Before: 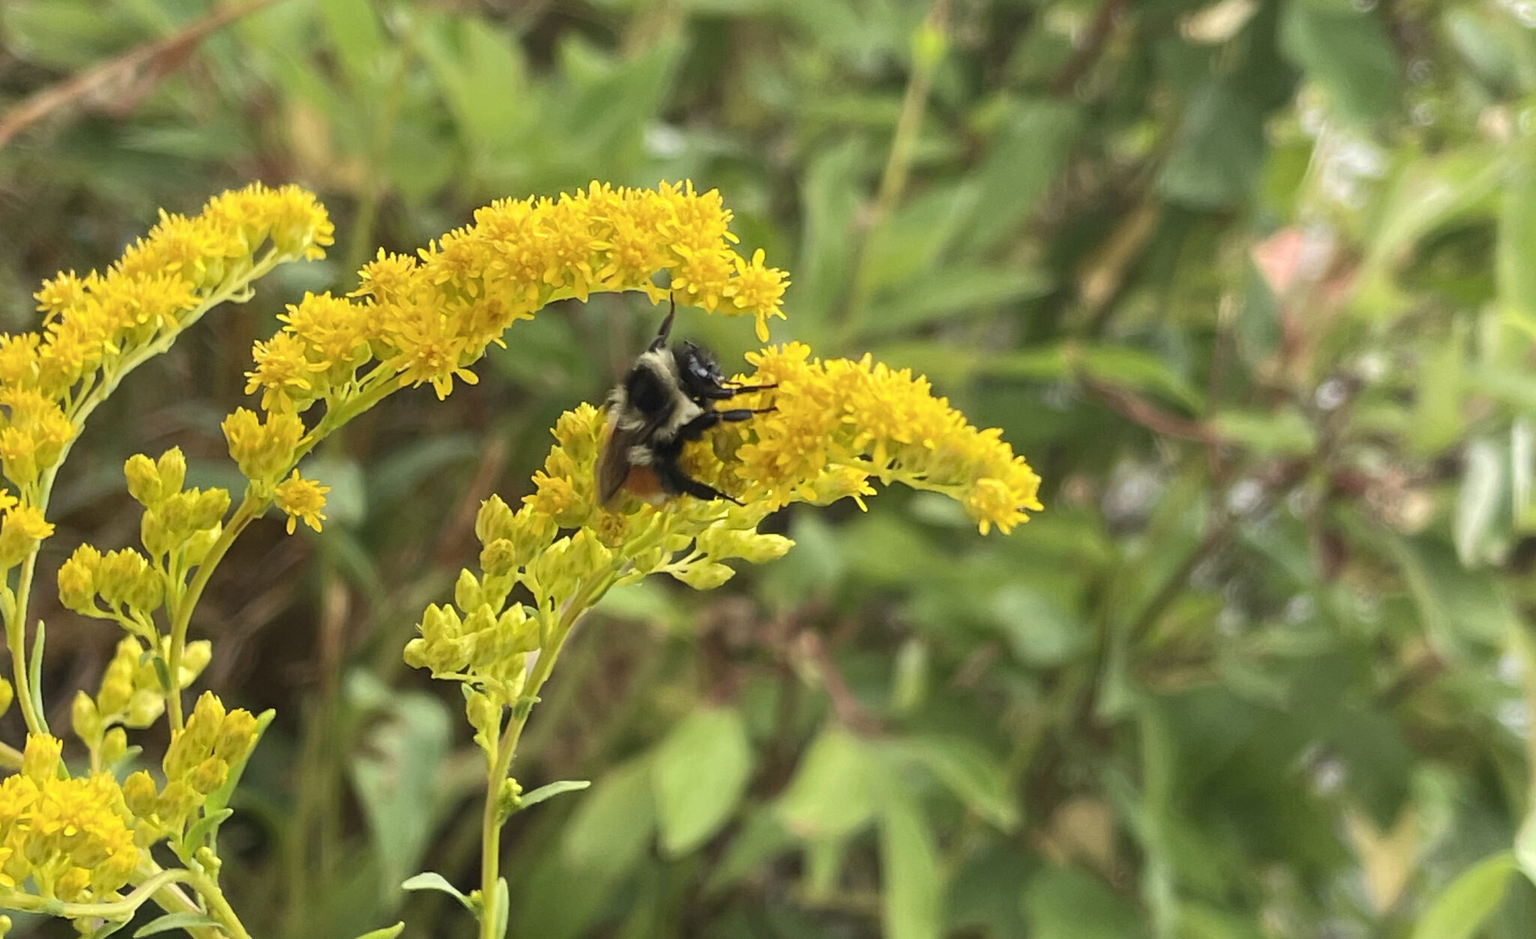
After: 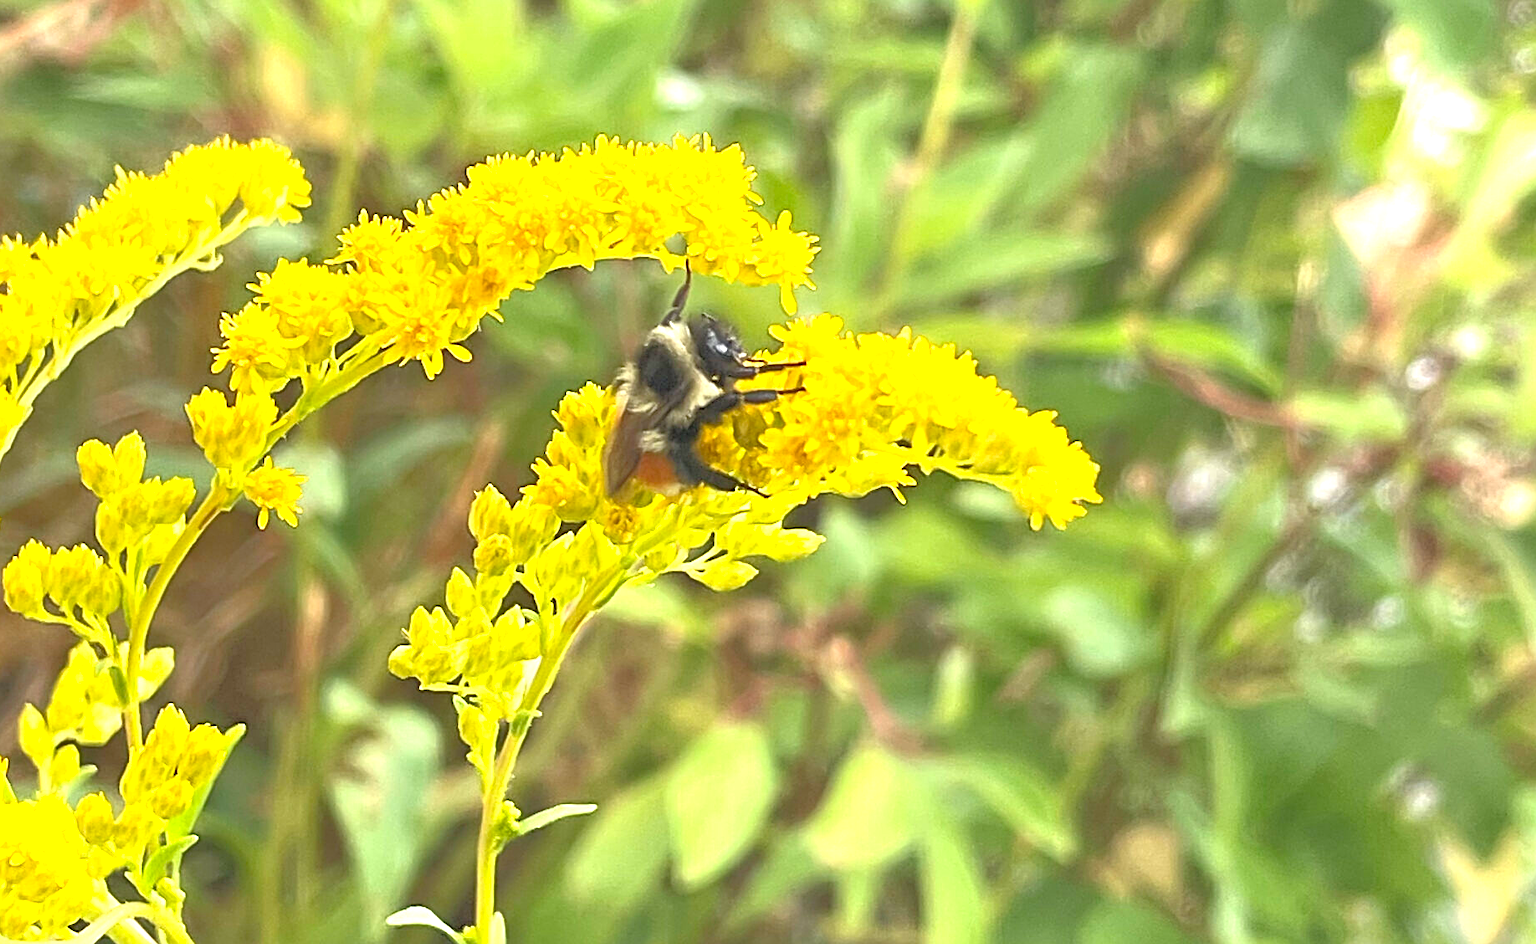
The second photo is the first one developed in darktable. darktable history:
tone equalizer: -7 EV 0.165 EV, -6 EV 0.629 EV, -5 EV 1.11 EV, -4 EV 1.34 EV, -3 EV 1.16 EV, -2 EV 0.6 EV, -1 EV 0.146 EV
sharpen: radius 2.748
crop: left 3.623%, top 6.458%, right 6.688%, bottom 3.298%
exposure: black level correction 0, exposure 1.099 EV, compensate highlight preservation false
